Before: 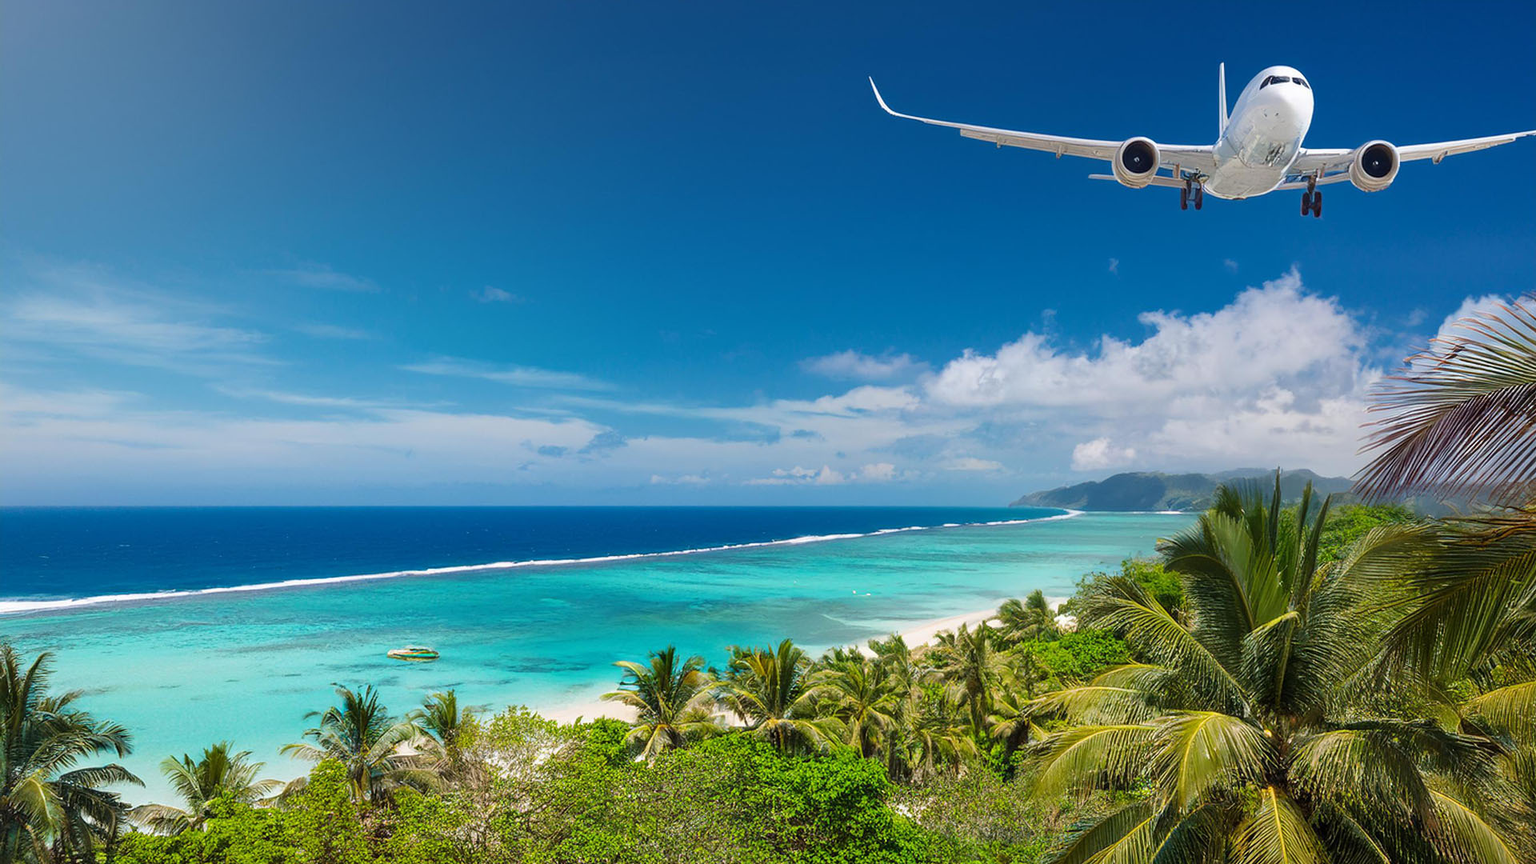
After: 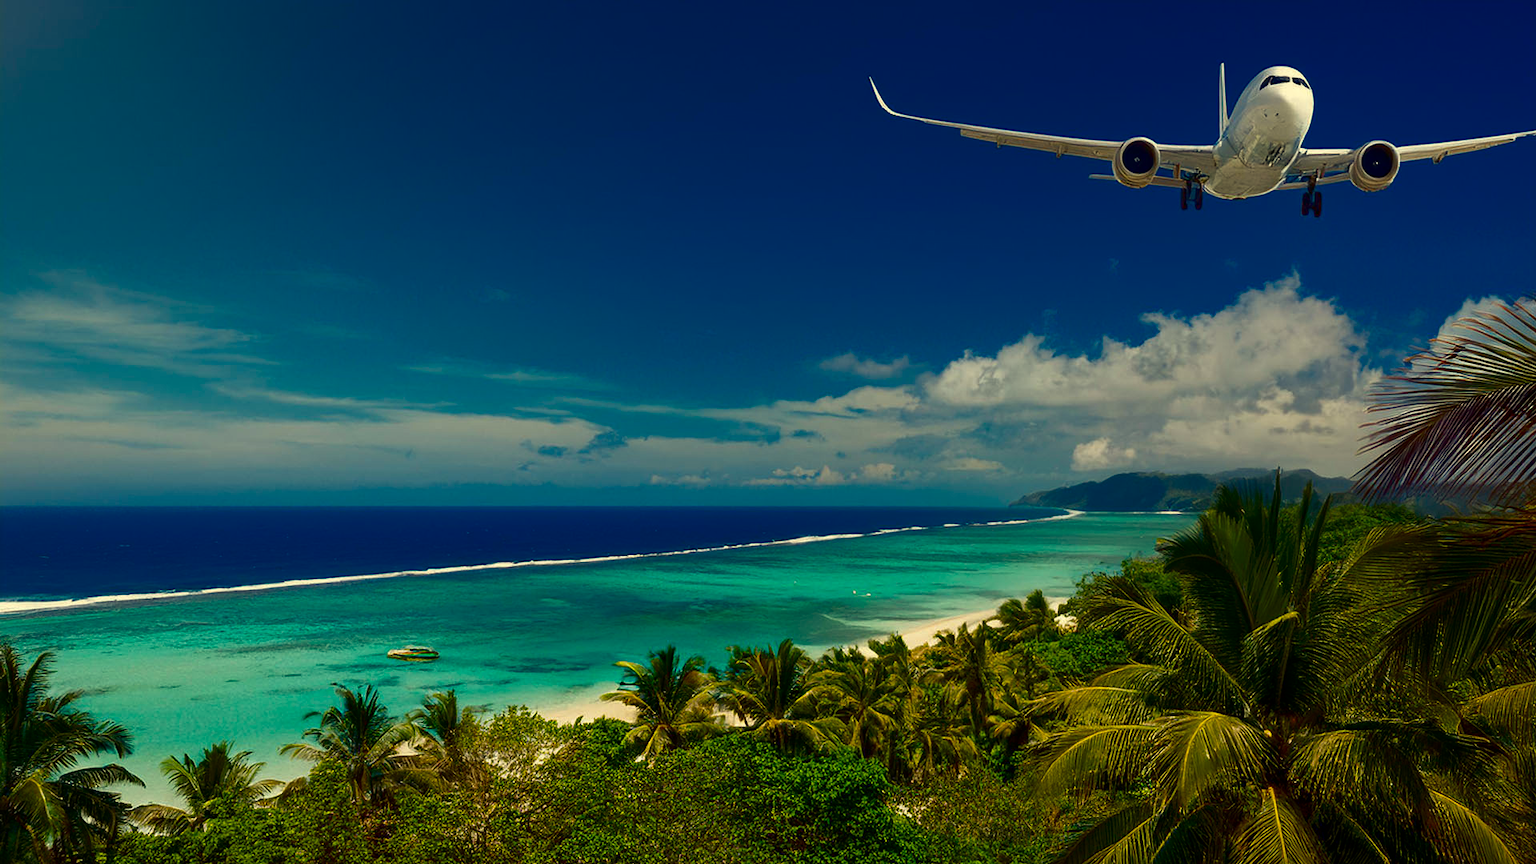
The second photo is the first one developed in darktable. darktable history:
contrast brightness saturation: brightness -0.516
color balance rgb: highlights gain › chroma 8.084%, highlights gain › hue 86.41°, perceptual saturation grading › global saturation 25.617%
